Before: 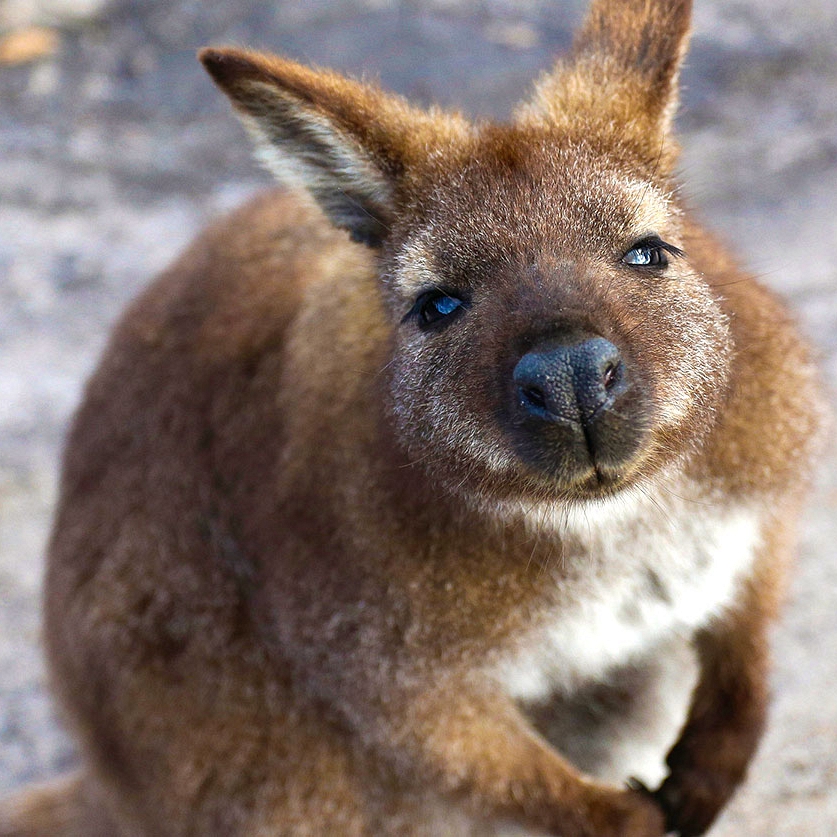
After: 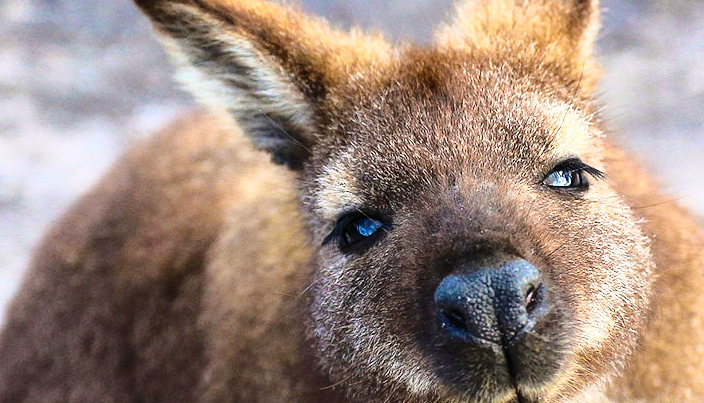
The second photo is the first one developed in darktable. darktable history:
crop and rotate: left 9.65%, top 9.406%, right 6.145%, bottom 42.4%
base curve: curves: ch0 [(0, 0) (0.028, 0.03) (0.121, 0.232) (0.46, 0.748) (0.859, 0.968) (1, 1)]
color zones: curves: ch1 [(0, 0.469) (0.001, 0.469) (0.12, 0.446) (0.248, 0.469) (0.5, 0.5) (0.748, 0.5) (0.999, 0.469) (1, 0.469)]
